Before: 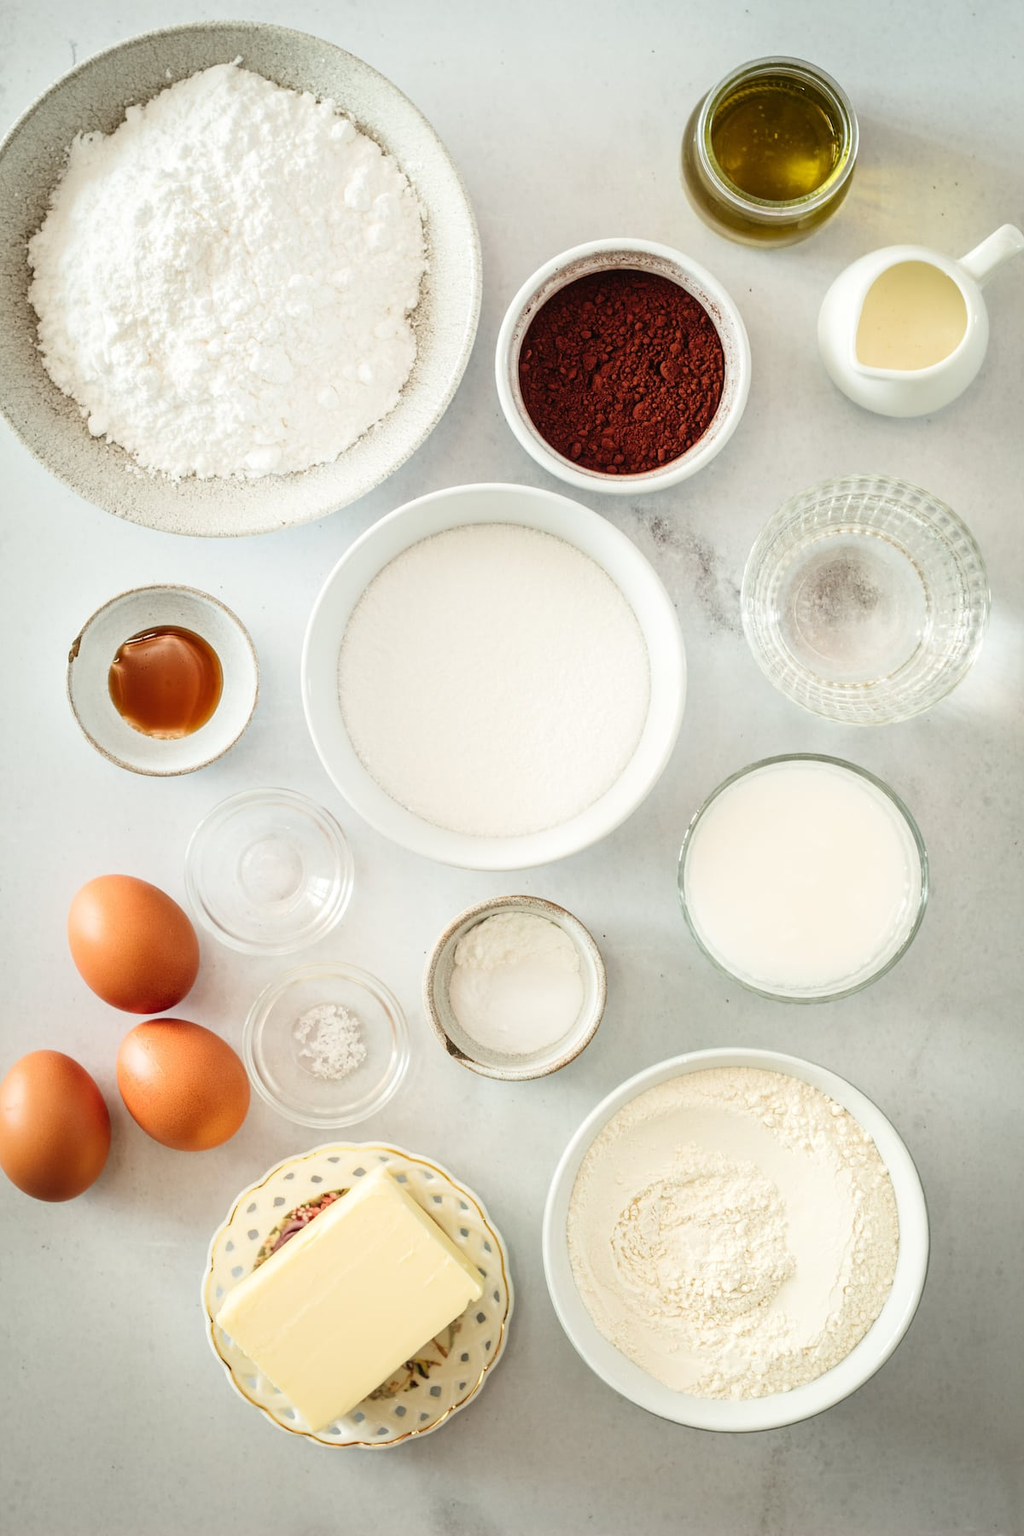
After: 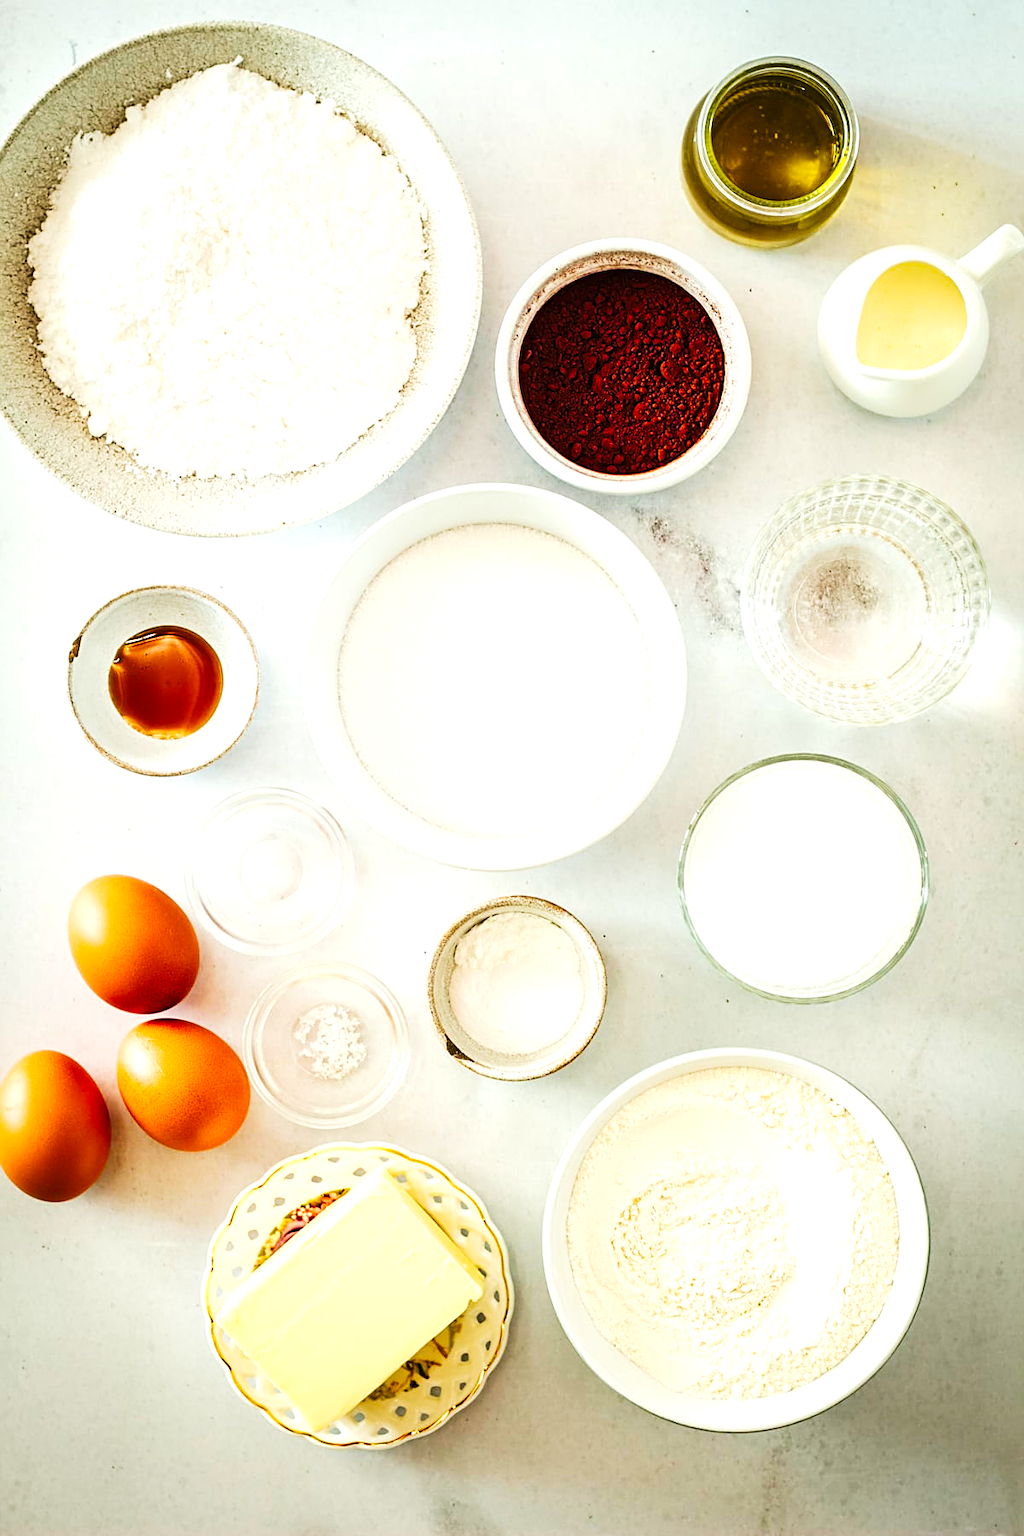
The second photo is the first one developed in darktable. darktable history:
color balance rgb: perceptual saturation grading › global saturation 25.051%, perceptual brilliance grading › global brilliance 11.896%, global vibrance 20%
tone curve: curves: ch0 [(0, 0) (0.055, 0.031) (0.282, 0.215) (0.729, 0.785) (1, 1)], preserve colors none
velvia: strength 15.55%
haze removal: strength 0.122, distance 0.25, compatibility mode true, adaptive false
sharpen: on, module defaults
